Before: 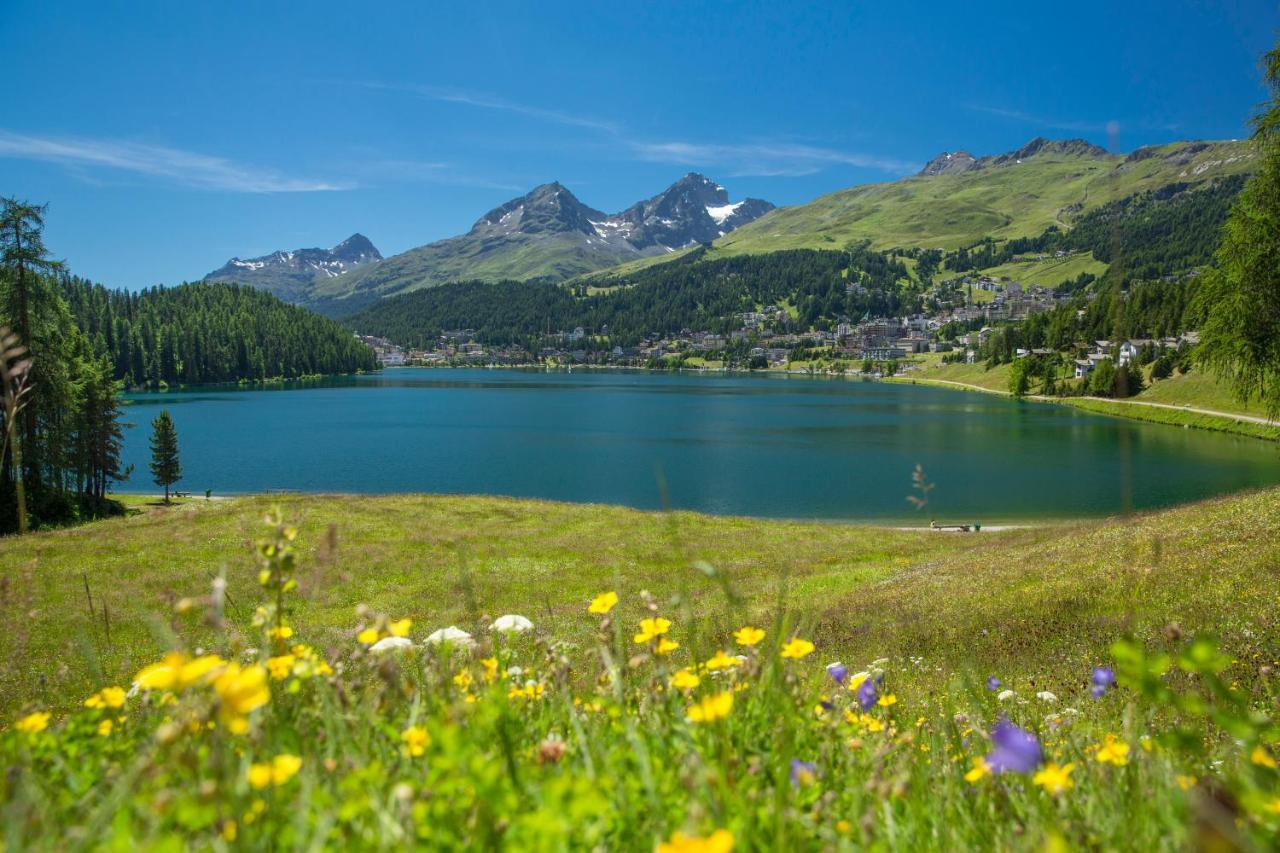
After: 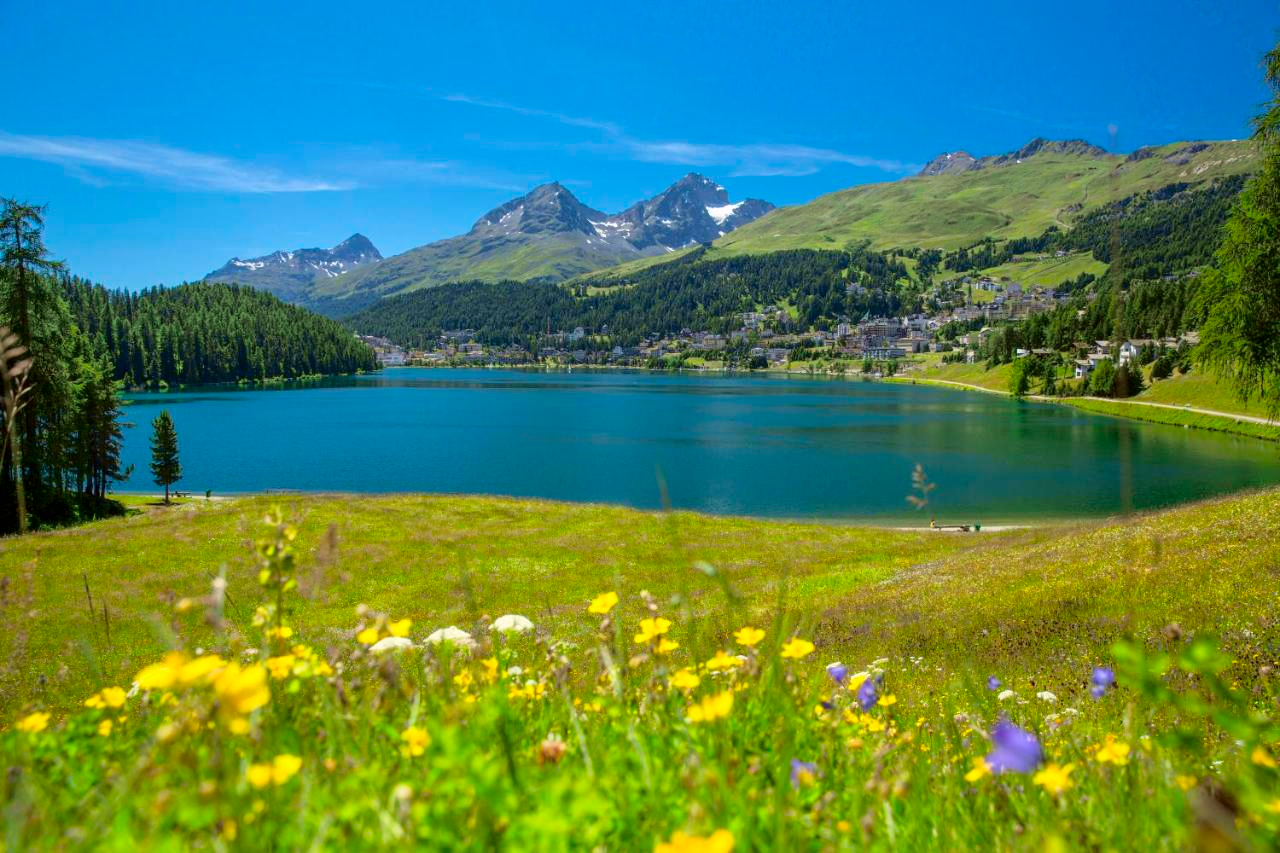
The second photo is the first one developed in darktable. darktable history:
tone curve: curves: ch0 [(0.024, 0) (0.075, 0.034) (0.145, 0.098) (0.257, 0.259) (0.408, 0.45) (0.611, 0.64) (0.81, 0.857) (1, 1)]; ch1 [(0, 0) (0.287, 0.198) (0.501, 0.506) (0.56, 0.57) (0.712, 0.777) (0.976, 0.992)]; ch2 [(0, 0) (0.5, 0.5) (0.523, 0.552) (0.59, 0.603) (0.681, 0.754) (1, 1)], color space Lab, independent channels, preserve colors none
